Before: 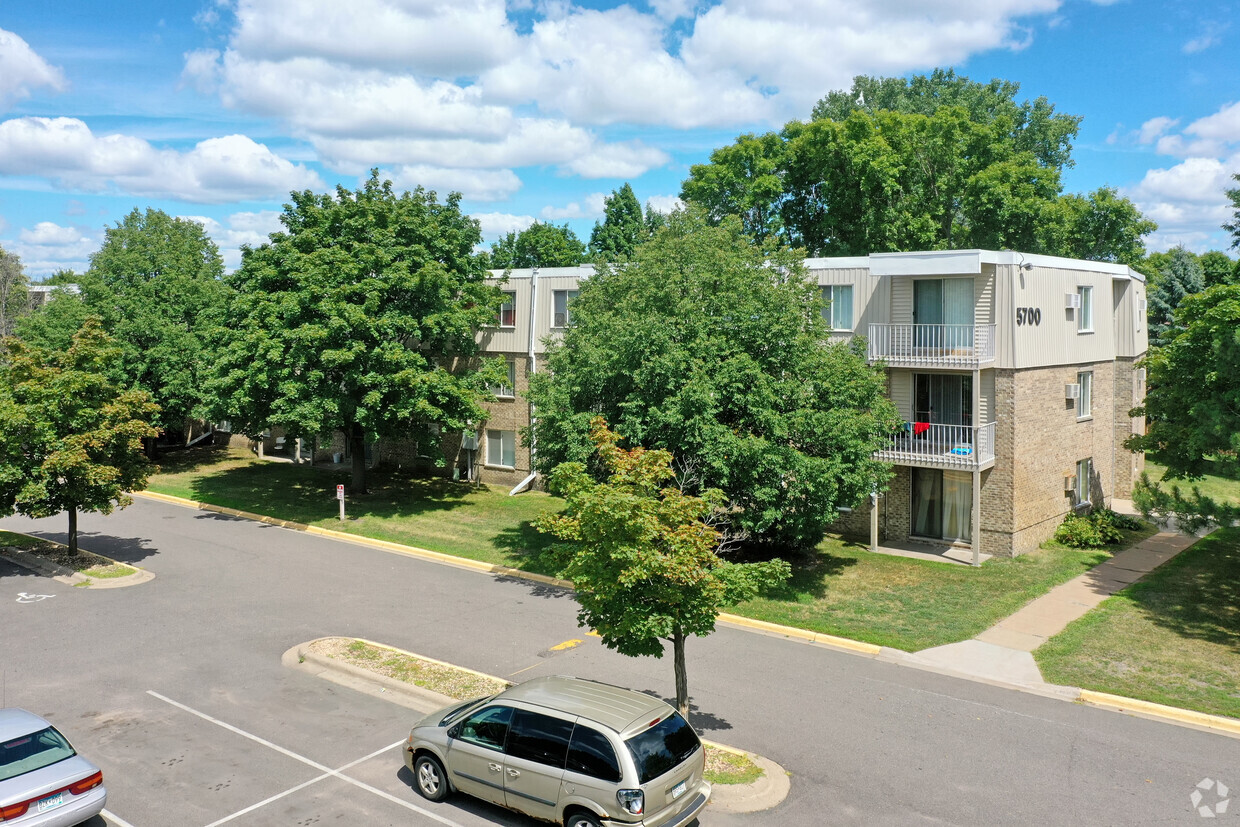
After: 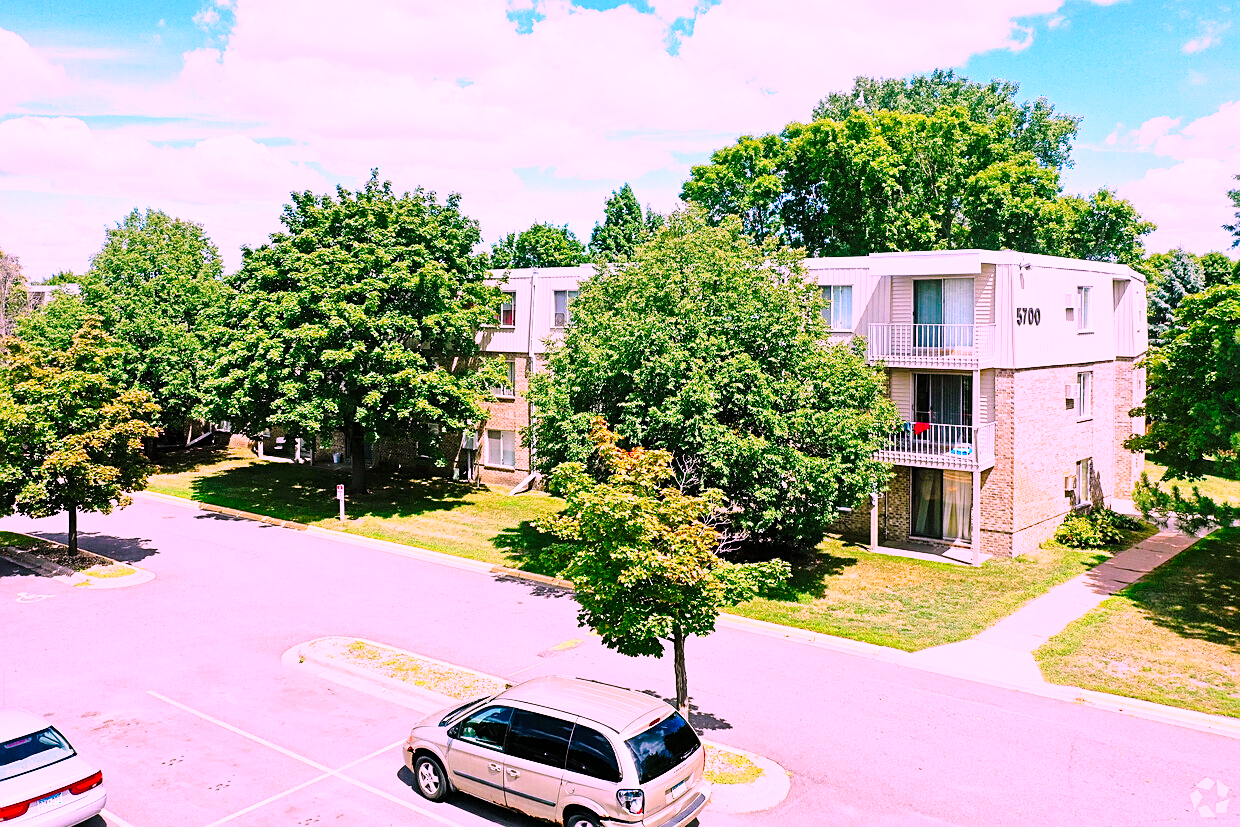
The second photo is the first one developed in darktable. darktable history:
sharpen: on, module defaults
tone equalizer: -8 EV -0.391 EV, -7 EV -0.419 EV, -6 EV -0.34 EV, -5 EV -0.252 EV, -3 EV 0.192 EV, -2 EV 0.32 EV, -1 EV 0.41 EV, +0 EV 0.444 EV, edges refinement/feathering 500, mask exposure compensation -1.57 EV, preserve details no
shadows and highlights: radius 329.8, shadows 55.2, highlights -98.81, compress 94.22%, soften with gaussian
base curve: curves: ch0 [(0, 0) (0.028, 0.03) (0.121, 0.232) (0.46, 0.748) (0.859, 0.968) (1, 1)], preserve colors none
color correction: highlights a* 19.09, highlights b* -11.38, saturation 1.66
